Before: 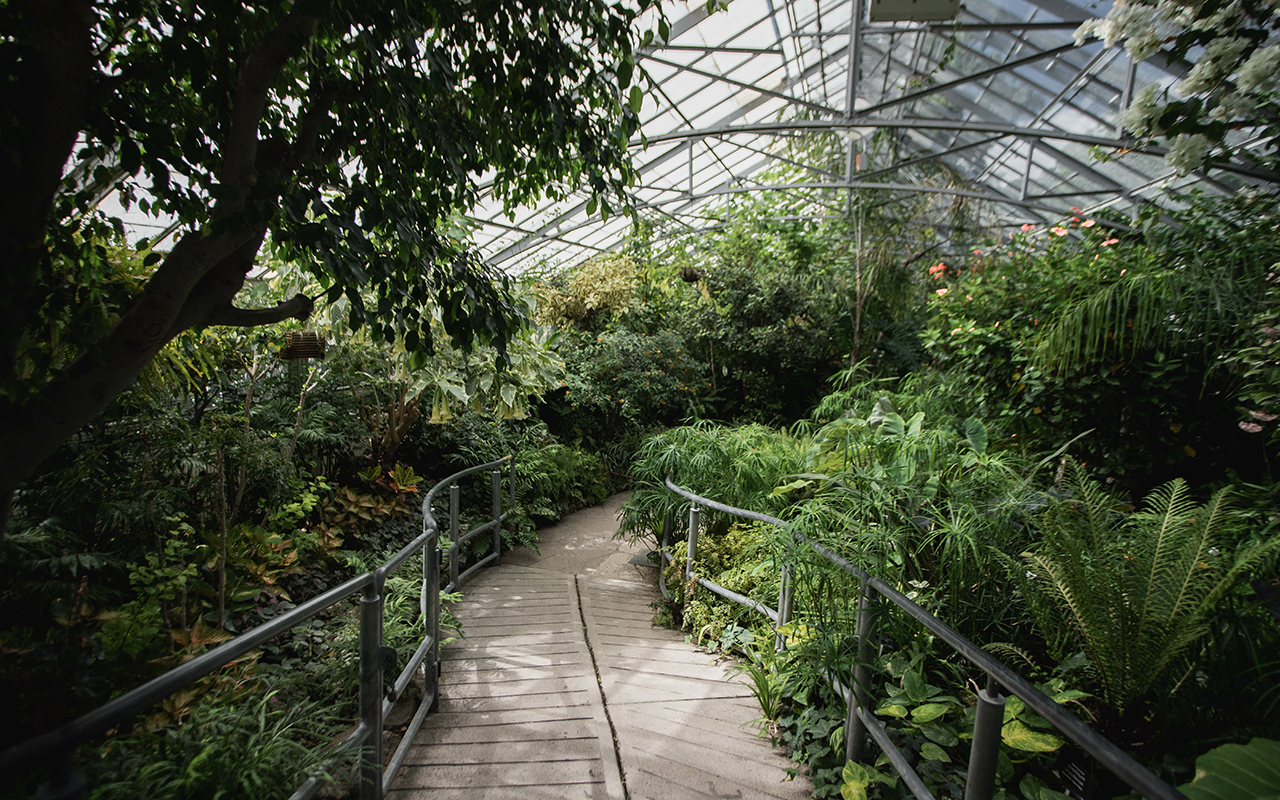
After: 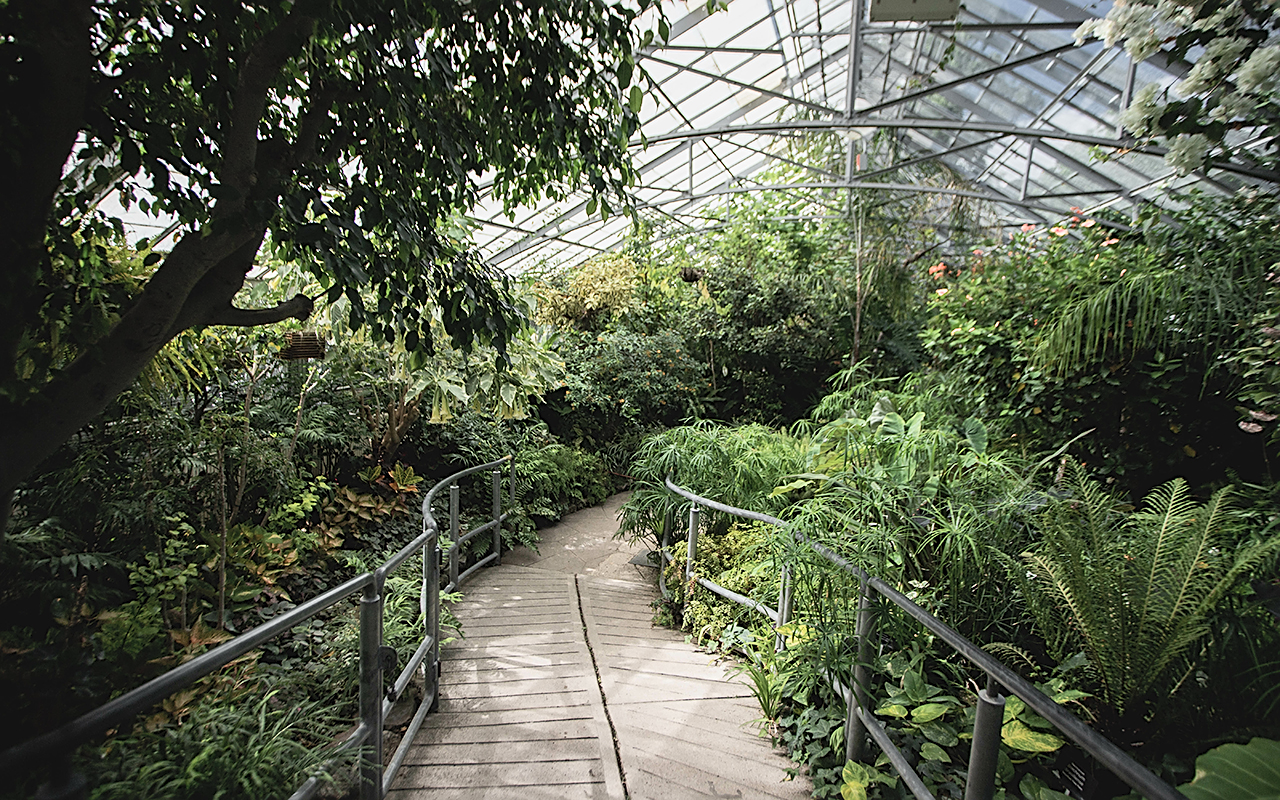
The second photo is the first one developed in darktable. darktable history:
rotate and perspective: crop left 0, crop top 0
sharpen: on, module defaults
contrast brightness saturation: contrast 0.14, brightness 0.21
